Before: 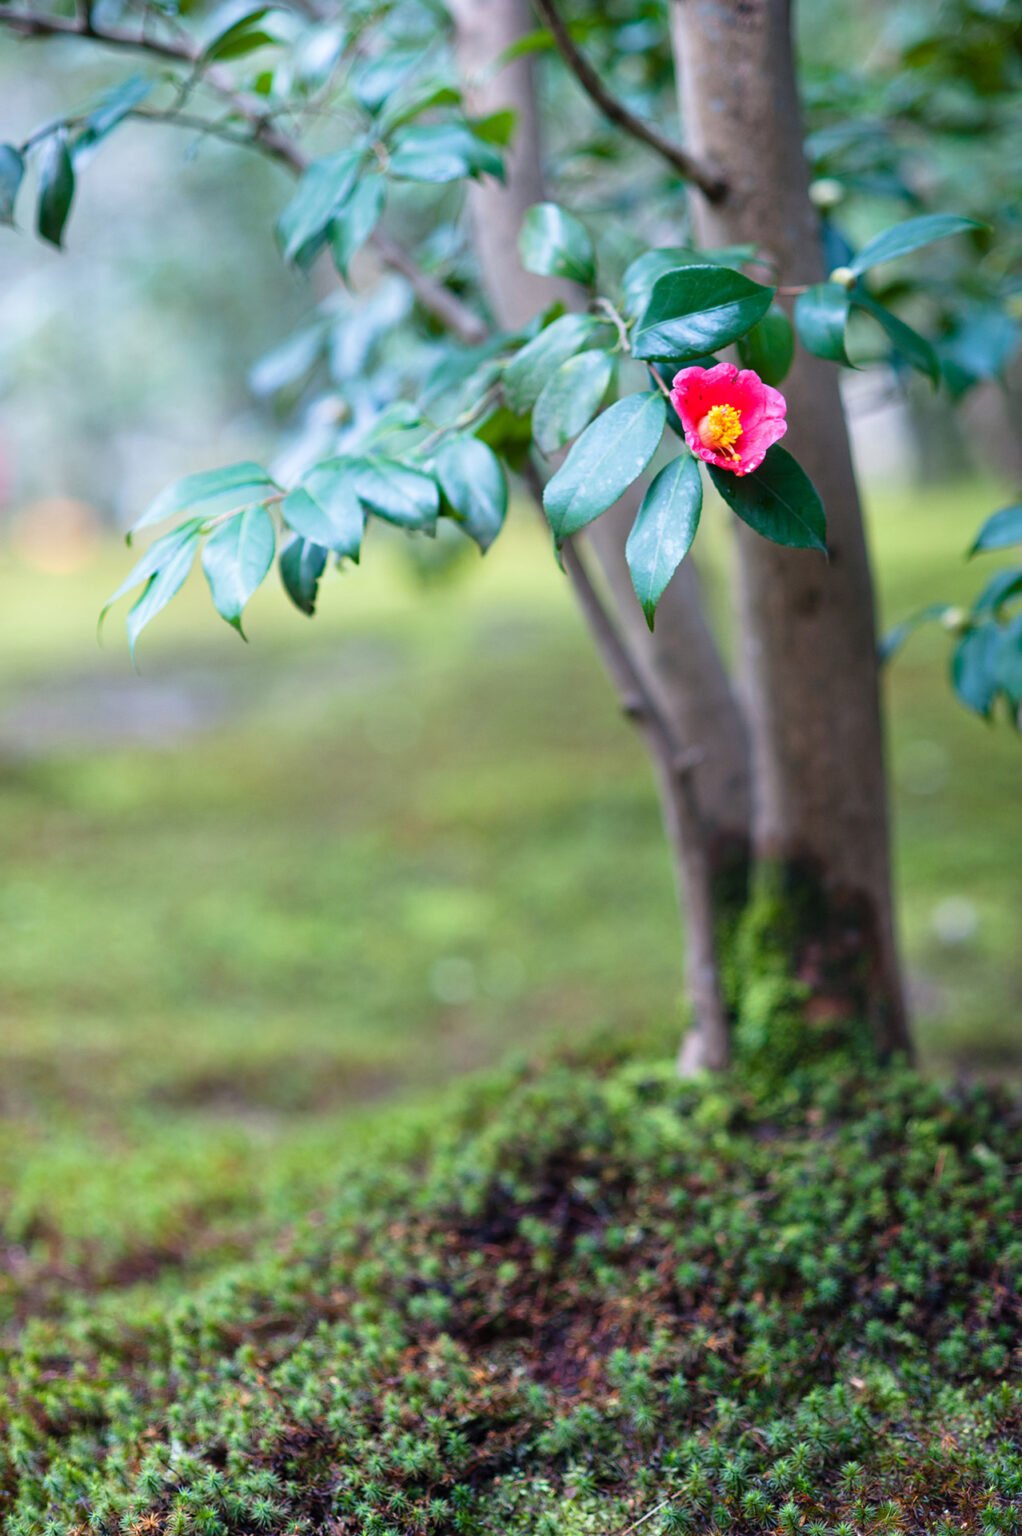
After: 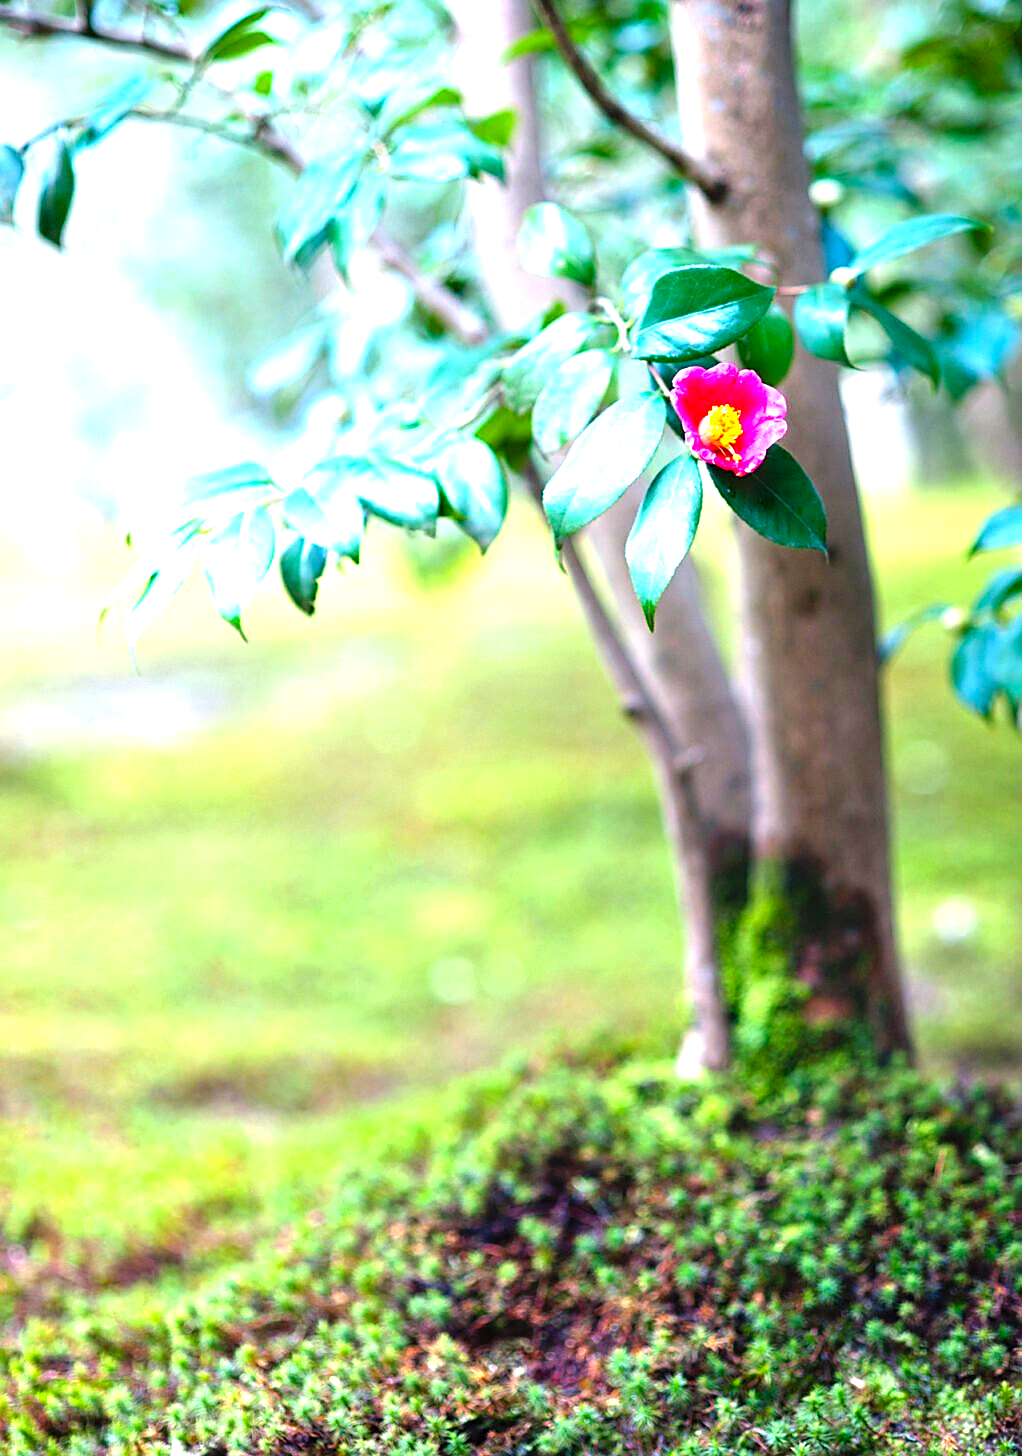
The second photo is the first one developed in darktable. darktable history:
crop and rotate: top 0.013%, bottom 5.171%
exposure: exposure -0.595 EV, compensate highlight preservation false
local contrast: mode bilateral grid, contrast 99, coarseness 99, detail 93%, midtone range 0.2
sharpen: on, module defaults
color correction: highlights a* 0.764, highlights b* 2.87, saturation 1.1
levels: white 99.95%, levels [0, 0.281, 0.562]
